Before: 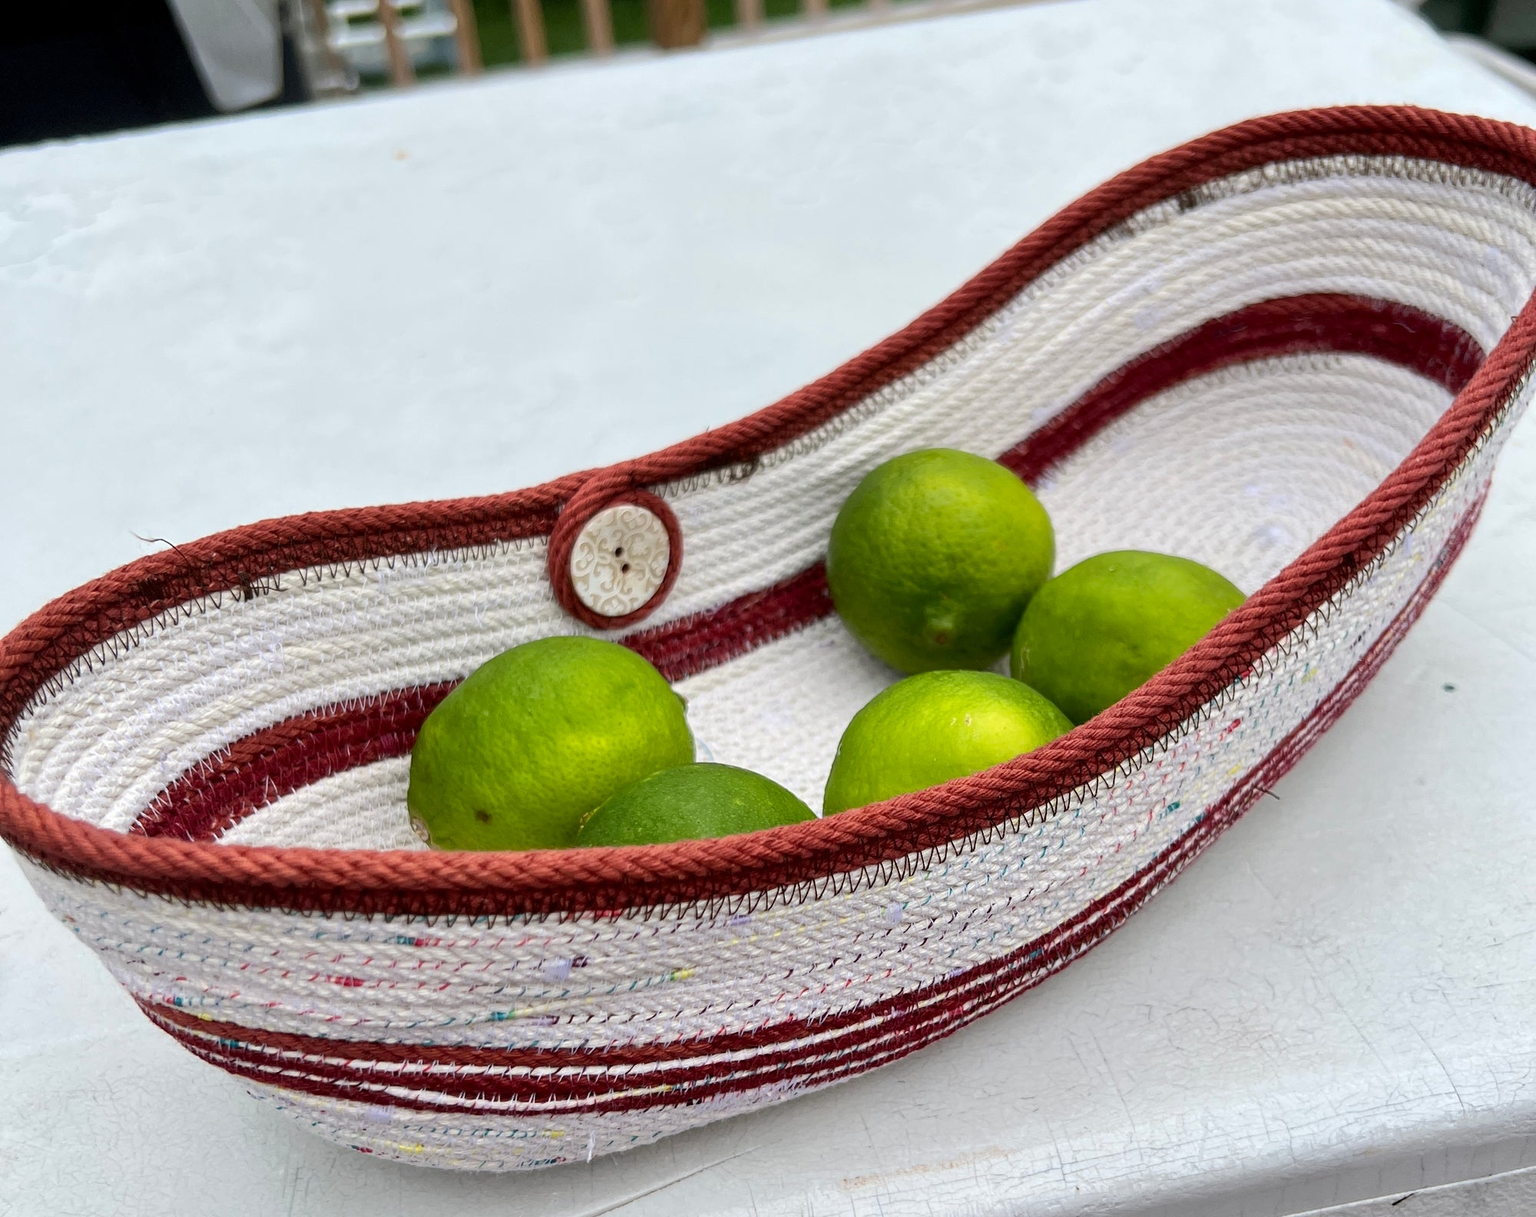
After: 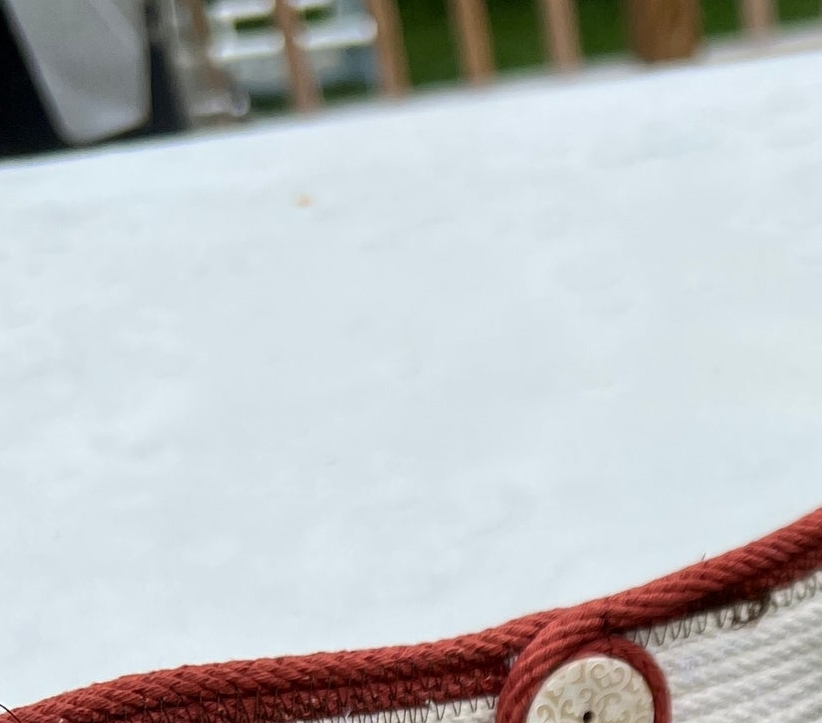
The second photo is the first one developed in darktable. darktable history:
crop and rotate: left 10.935%, top 0.071%, right 47.947%, bottom 54.28%
